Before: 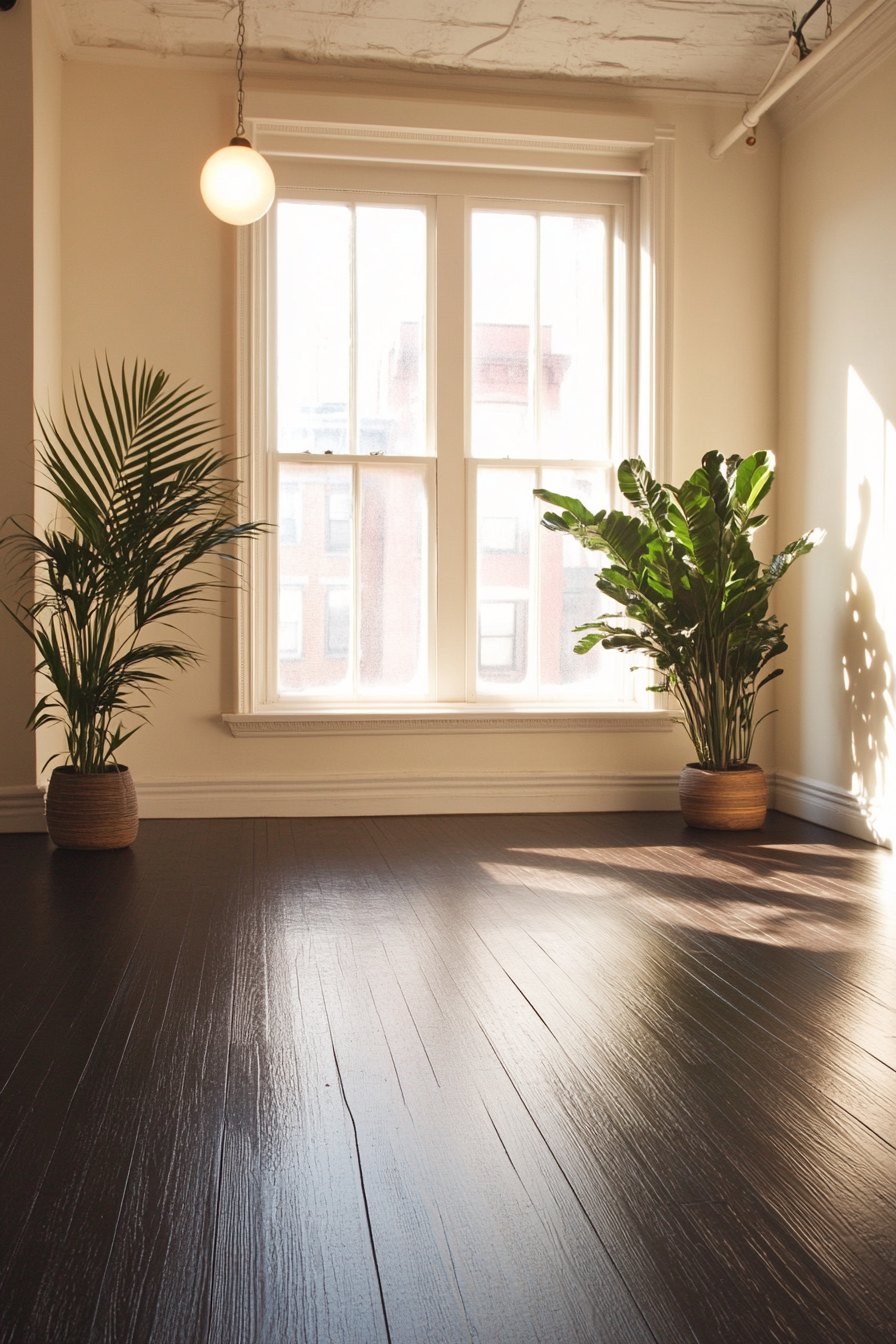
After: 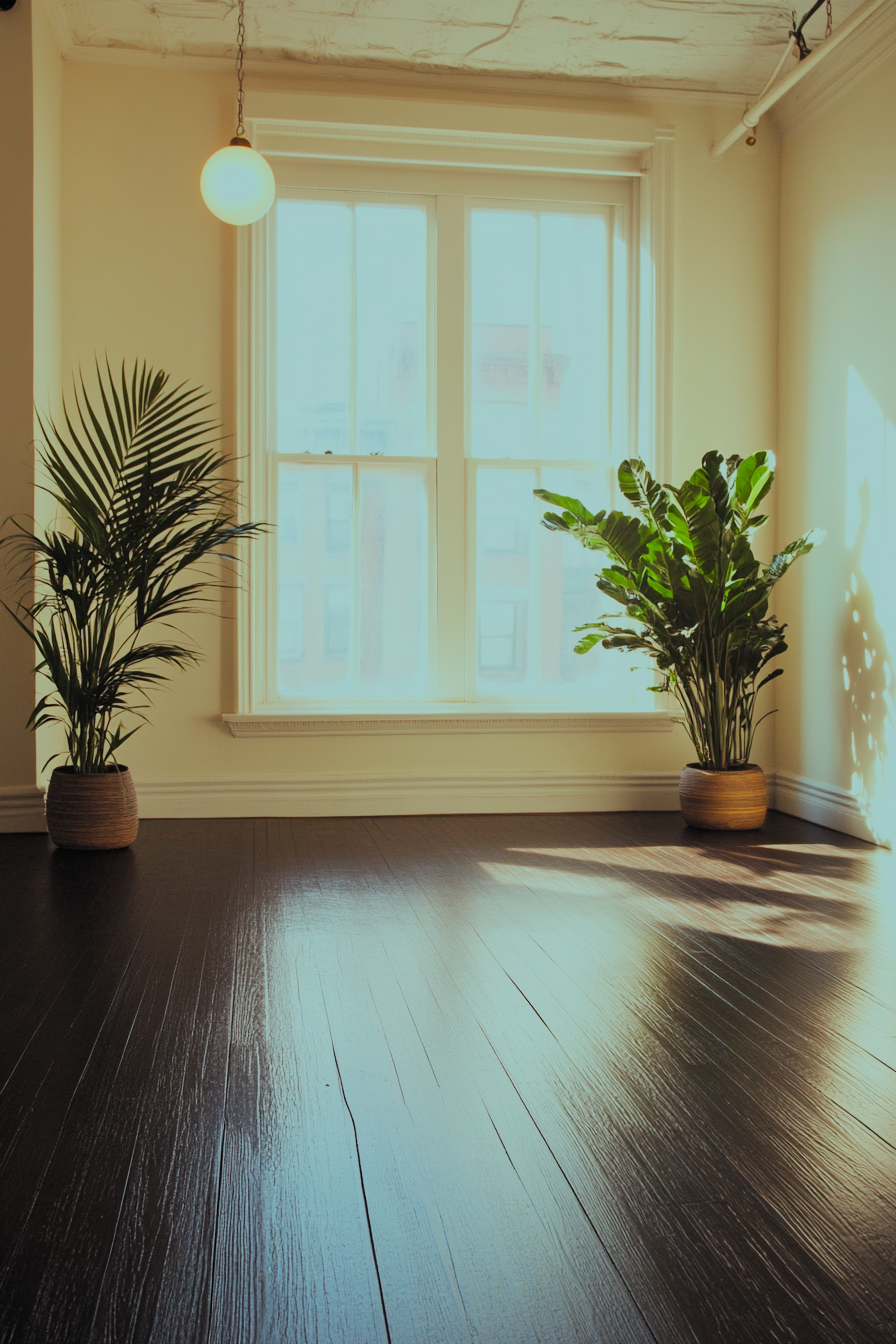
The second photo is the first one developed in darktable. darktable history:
color balance rgb: shadows lift › chroma 2.007%, shadows lift › hue 247.72°, highlights gain › chroma 4.023%, highlights gain › hue 198.74°, perceptual saturation grading › global saturation 25.605%
filmic rgb: black relative exposure -6.05 EV, white relative exposure 6.94 EV, hardness 2.24, color science v5 (2021), contrast in shadows safe, contrast in highlights safe
